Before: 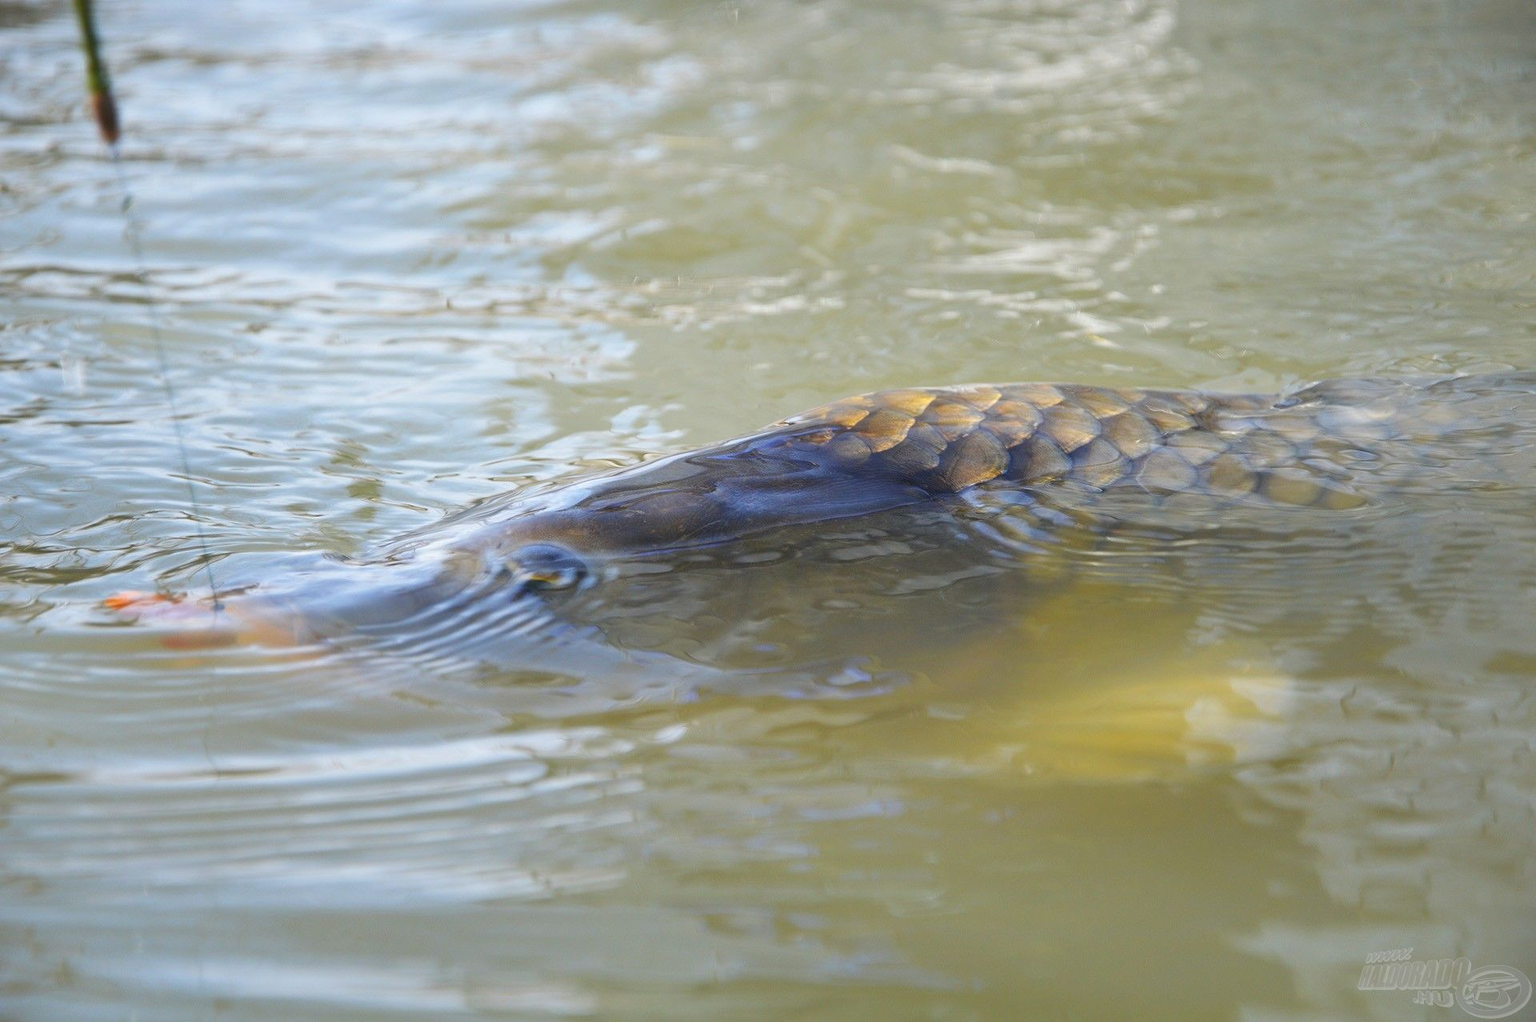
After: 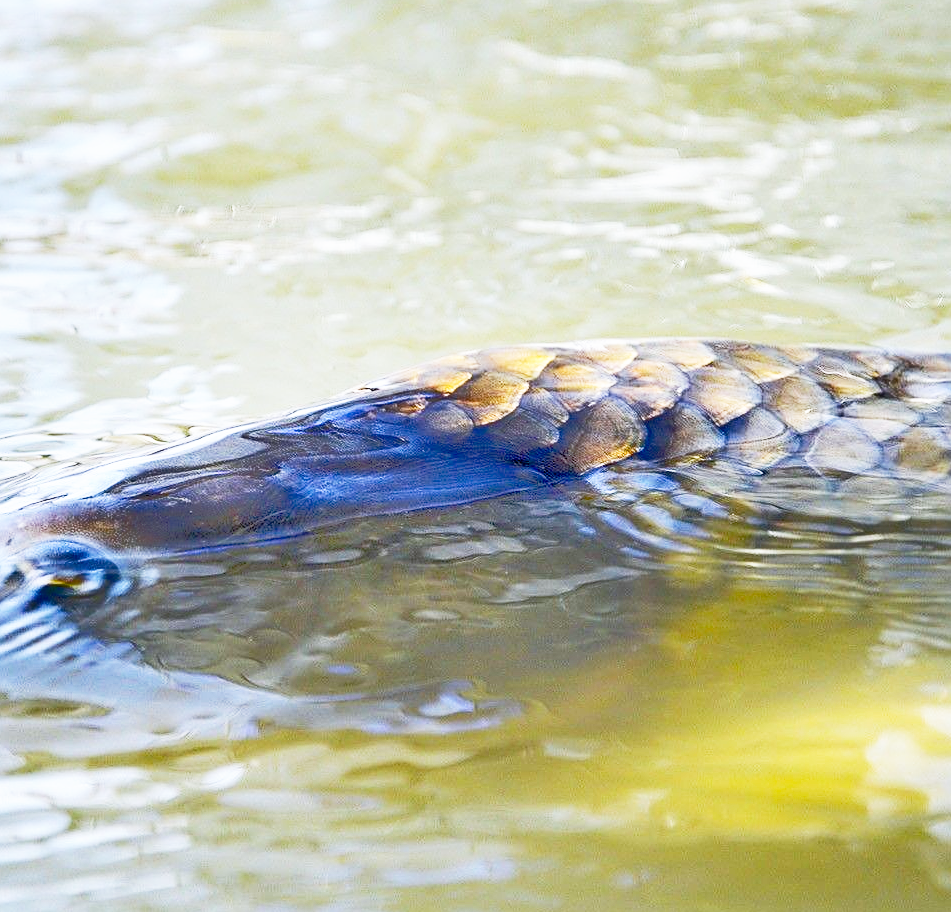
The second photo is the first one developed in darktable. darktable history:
shadows and highlights: low approximation 0.01, soften with gaussian
exposure: black level correction 0.011, compensate highlight preservation false
contrast brightness saturation: contrast 0.12, brightness -0.12, saturation 0.2
base curve: curves: ch0 [(0, 0) (0.012, 0.01) (0.073, 0.168) (0.31, 0.711) (0.645, 0.957) (1, 1)], preserve colors none
white balance: red 0.984, blue 1.059
crop: left 32.075%, top 10.976%, right 18.355%, bottom 17.596%
sharpen: on, module defaults
tone equalizer: -8 EV -0.528 EV, -7 EV -0.319 EV, -6 EV -0.083 EV, -5 EV 0.413 EV, -4 EV 0.985 EV, -3 EV 0.791 EV, -2 EV -0.01 EV, -1 EV 0.14 EV, +0 EV -0.012 EV, smoothing 1
